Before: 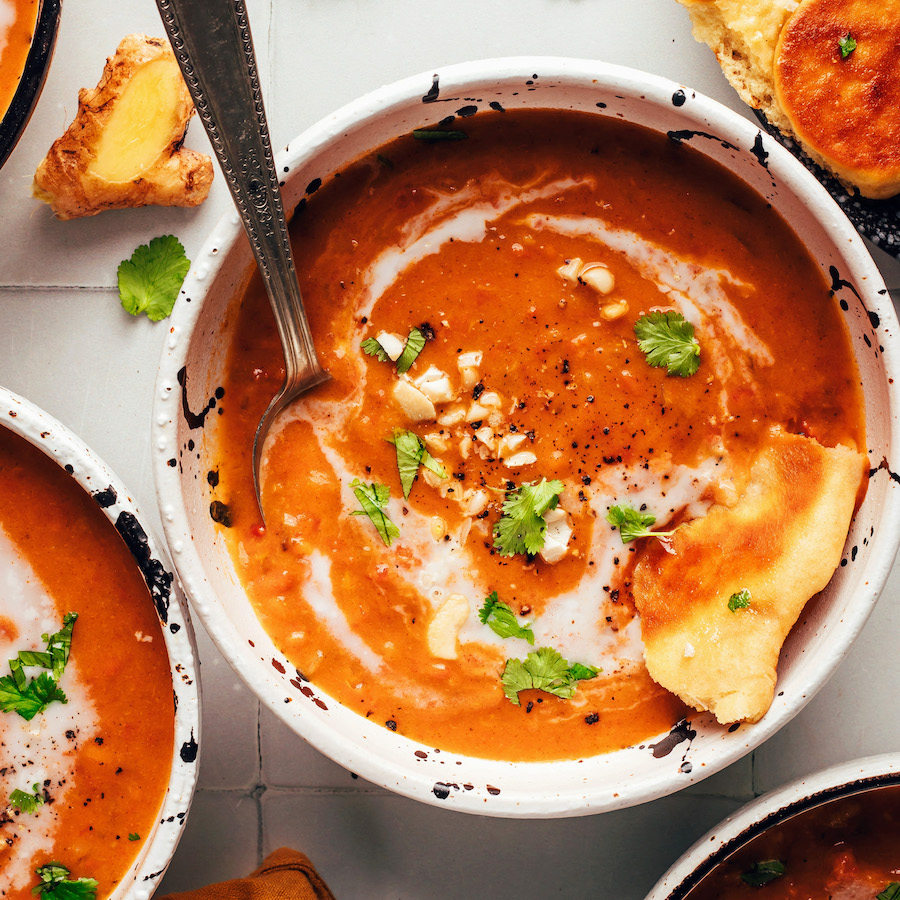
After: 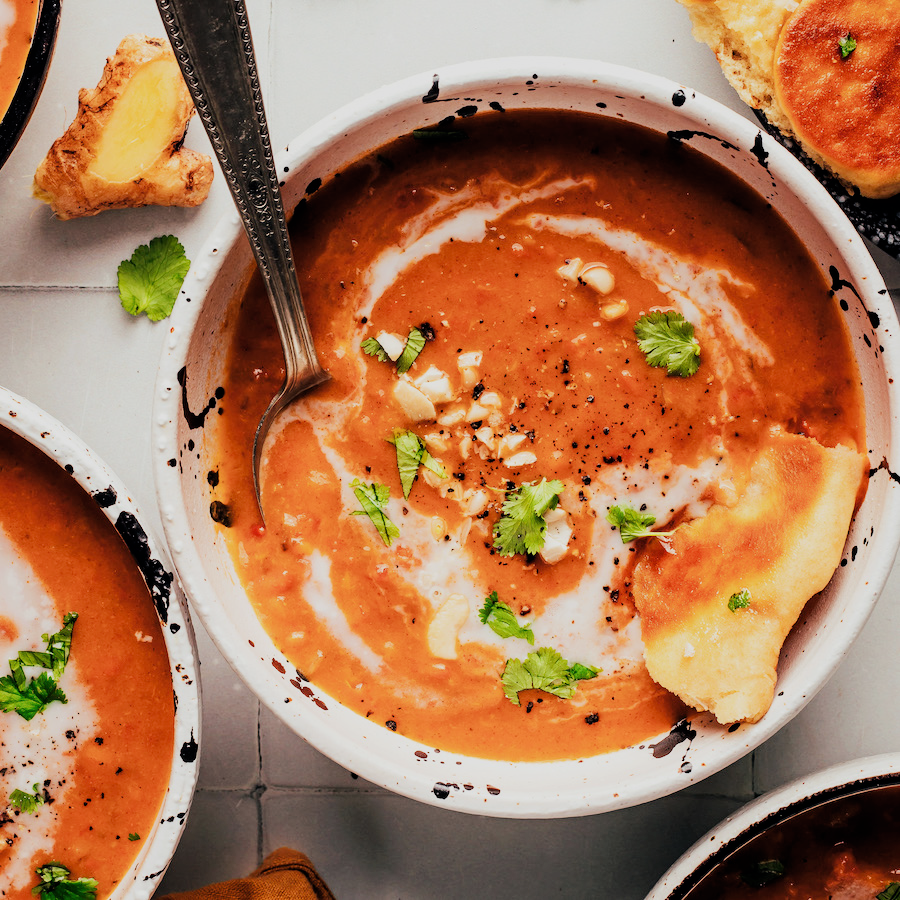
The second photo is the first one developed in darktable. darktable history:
filmic rgb: black relative exposure -7.65 EV, white relative exposure 4.56 EV, hardness 3.61
white balance: emerald 1
tone equalizer: -8 EV -0.417 EV, -7 EV -0.389 EV, -6 EV -0.333 EV, -5 EV -0.222 EV, -3 EV 0.222 EV, -2 EV 0.333 EV, -1 EV 0.389 EV, +0 EV 0.417 EV, edges refinement/feathering 500, mask exposure compensation -1.57 EV, preserve details no
color contrast: green-magenta contrast 0.96
